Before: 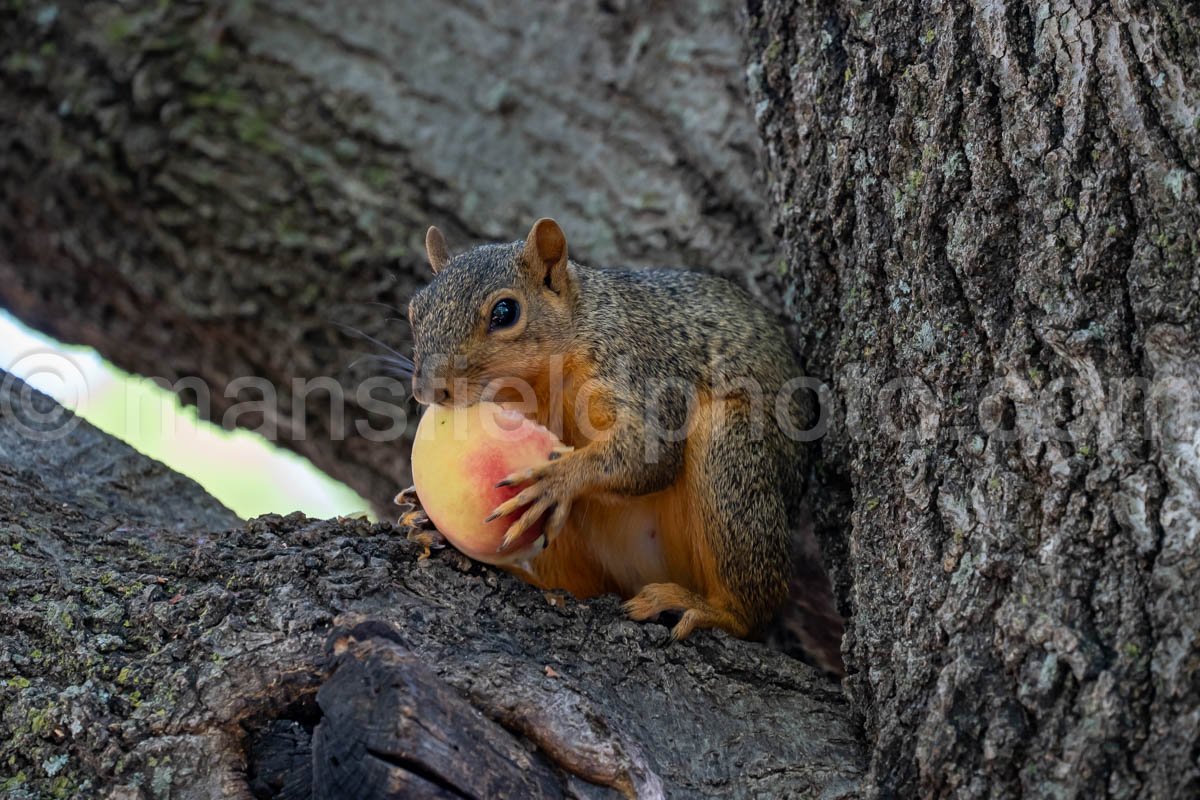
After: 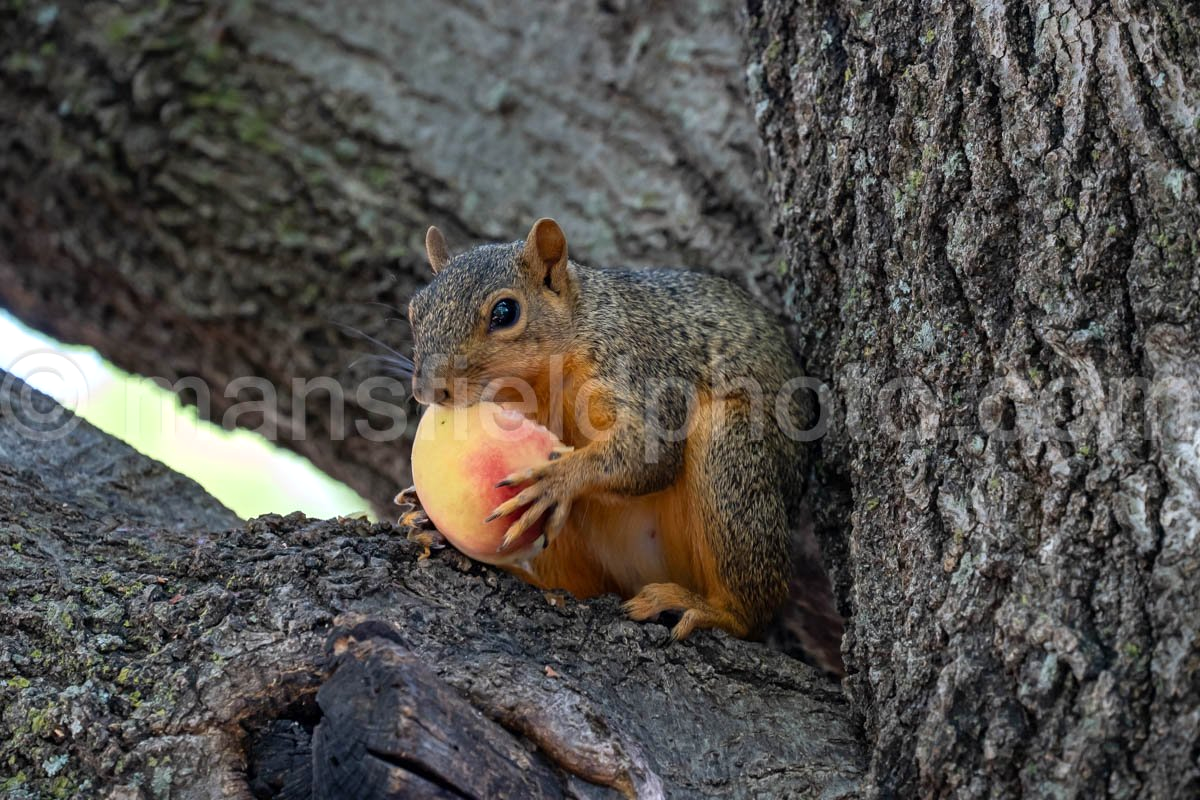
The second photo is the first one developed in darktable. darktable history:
exposure: exposure 0.248 EV, compensate highlight preservation false
